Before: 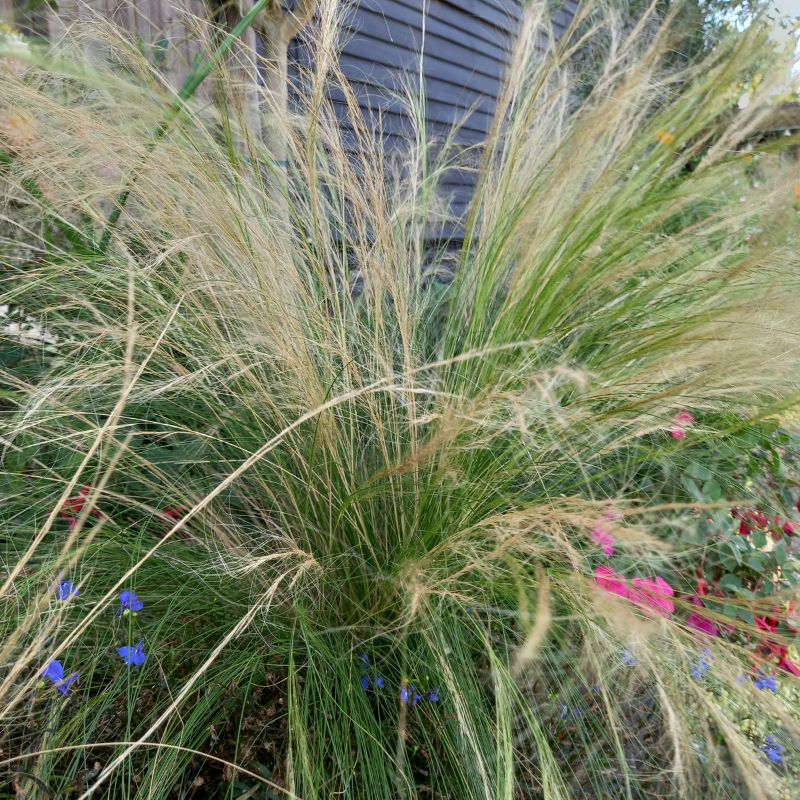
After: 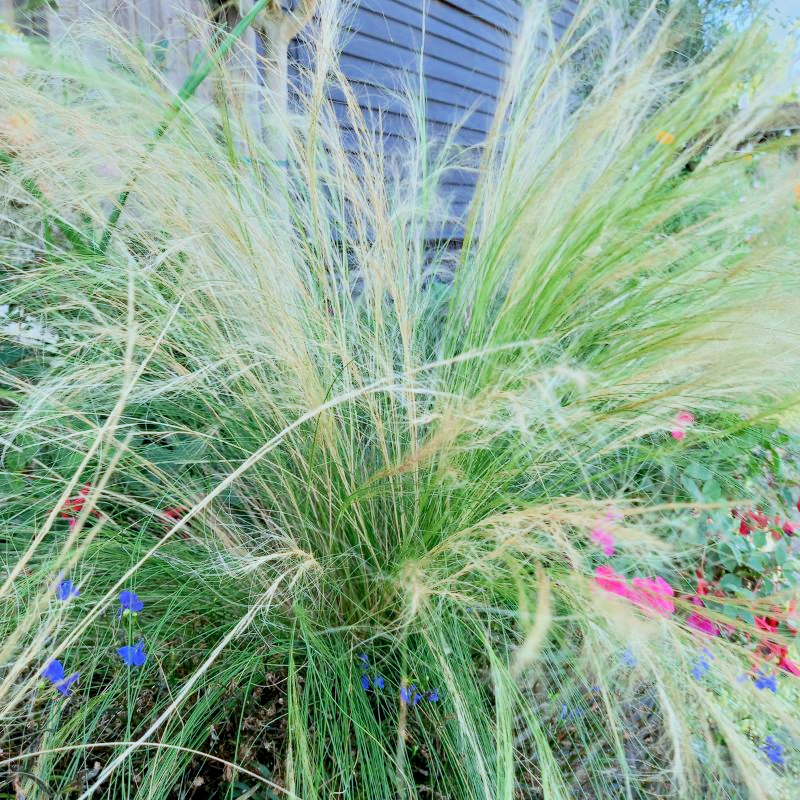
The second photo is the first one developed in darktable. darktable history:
exposure: black level correction 0.001, exposure 1.304 EV, compensate highlight preservation false
filmic rgb: black relative exposure -7.65 EV, white relative exposure 4.56 EV, hardness 3.61, preserve chrominance max RGB, color science v6 (2022), contrast in shadows safe, contrast in highlights safe
color calibration: illuminant Planckian (black body), x 0.375, y 0.374, temperature 4112.39 K
tone equalizer: -8 EV -0.569 EV, edges refinement/feathering 500, mask exposure compensation -1.57 EV, preserve details no
